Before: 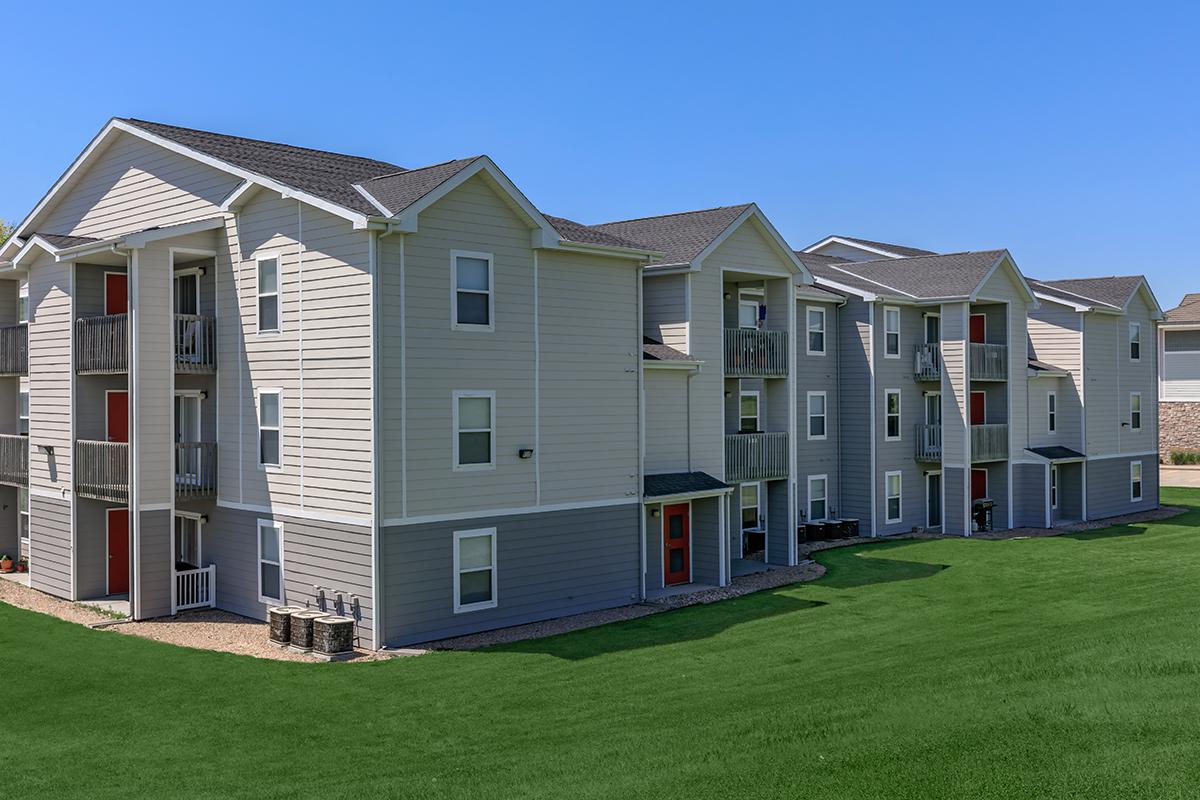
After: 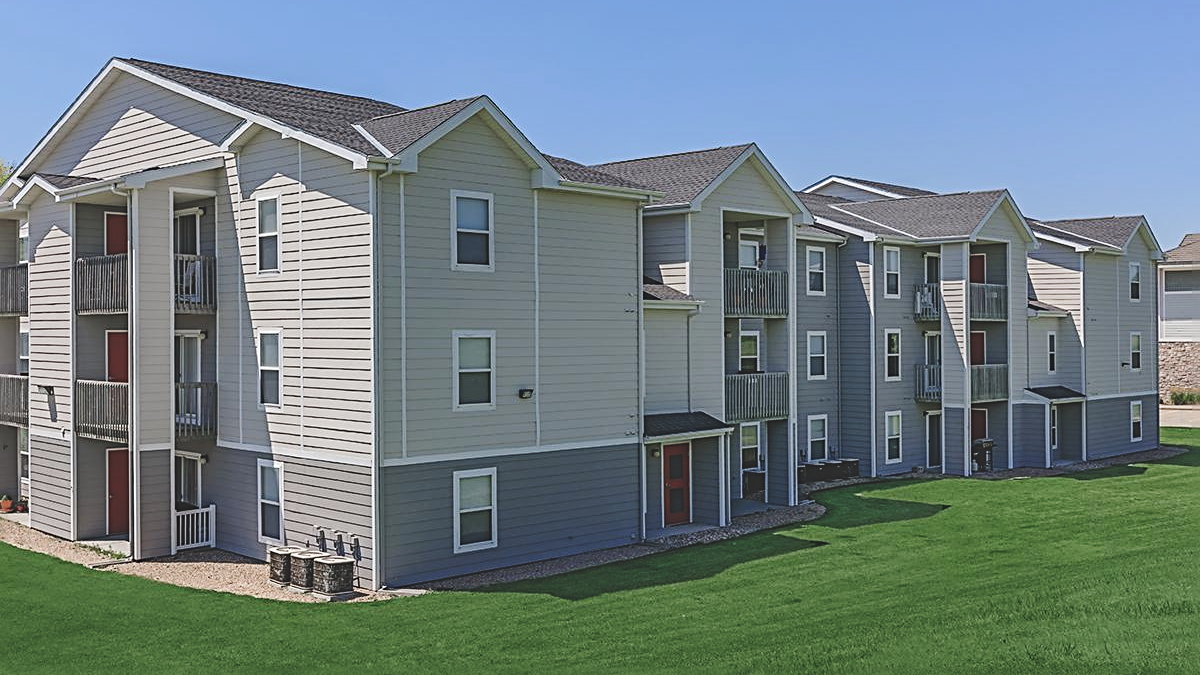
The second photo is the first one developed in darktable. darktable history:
exposure: black level correction -0.03, compensate highlight preservation false
tone curve: curves: ch0 [(0, 0.018) (0.036, 0.038) (0.15, 0.131) (0.27, 0.247) (0.528, 0.554) (0.761, 0.761) (1, 0.919)]; ch1 [(0, 0) (0.179, 0.173) (0.322, 0.32) (0.429, 0.431) (0.502, 0.5) (0.519, 0.522) (0.562, 0.588) (0.625, 0.67) (0.711, 0.745) (1, 1)]; ch2 [(0, 0) (0.29, 0.295) (0.404, 0.436) (0.497, 0.499) (0.521, 0.523) (0.561, 0.605) (0.657, 0.655) (0.712, 0.764) (1, 1)], preserve colors none
sharpen: radius 2.8, amount 0.708
crop: top 7.621%, bottom 7.9%
